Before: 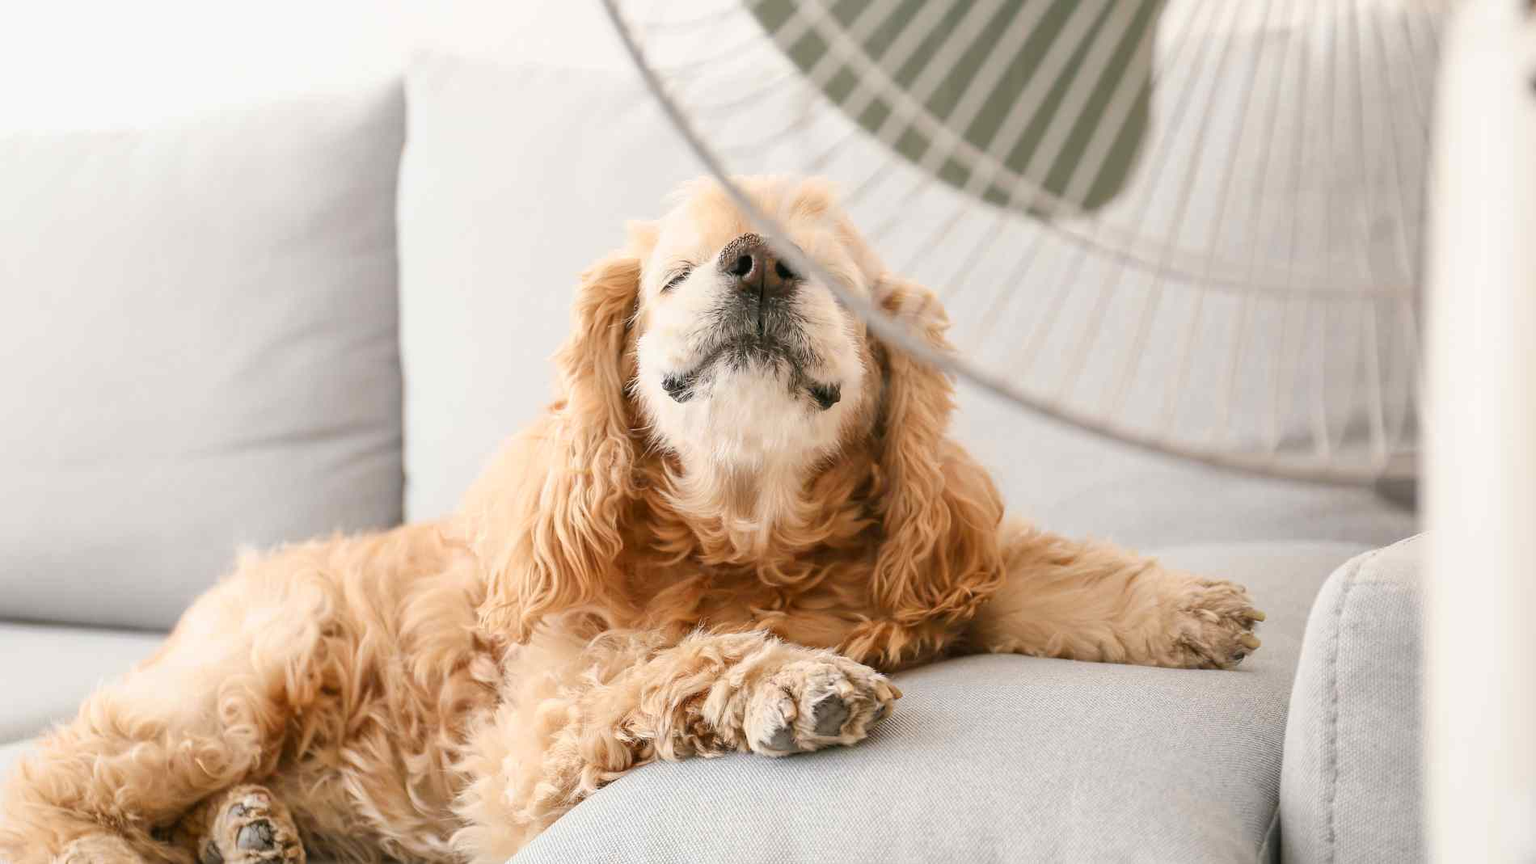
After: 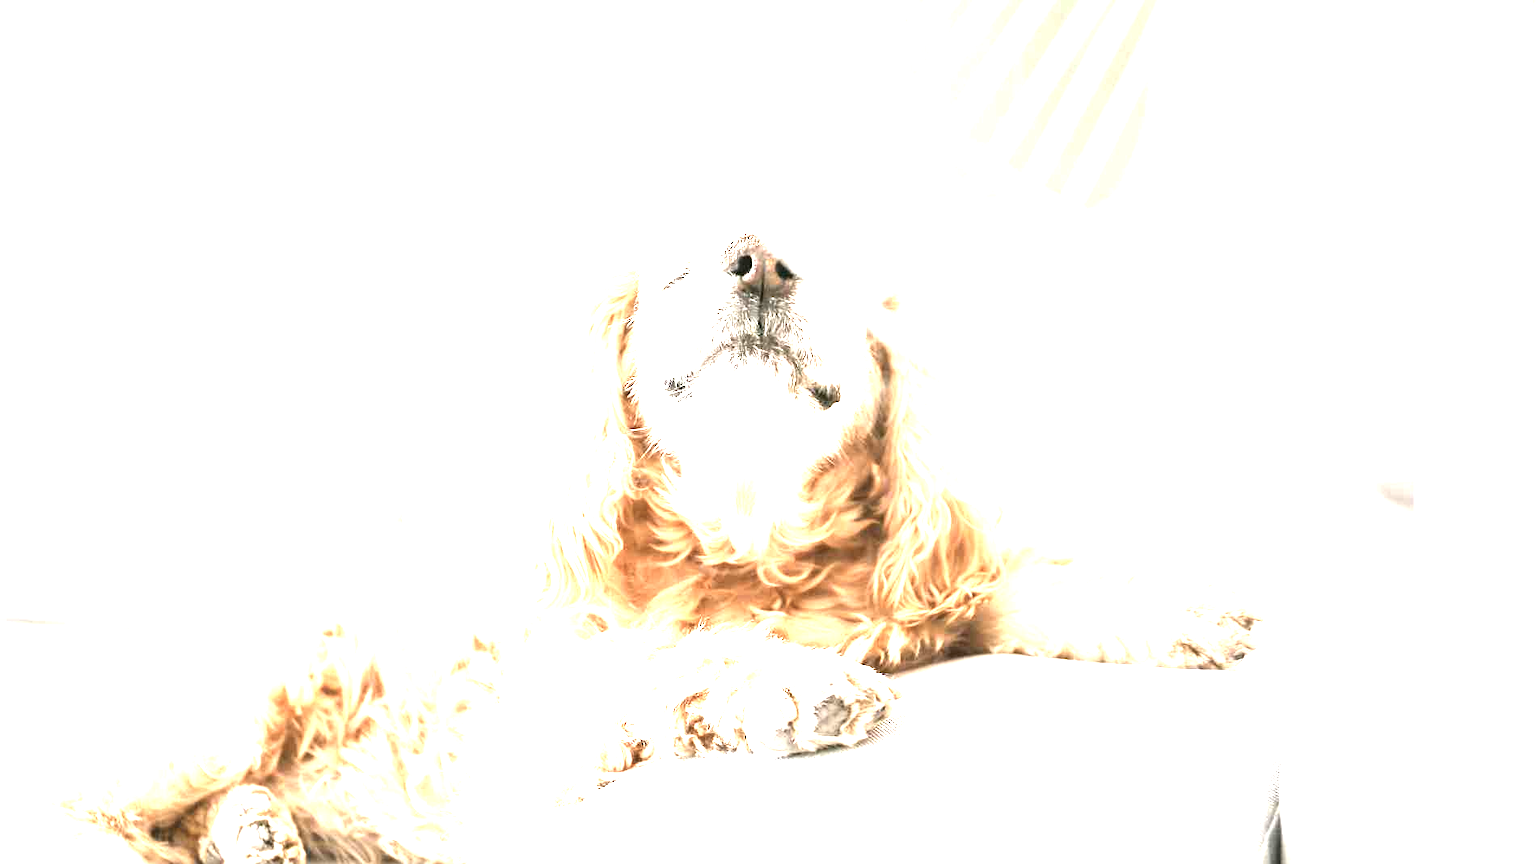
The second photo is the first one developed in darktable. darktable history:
contrast brightness saturation: contrast 0.1, saturation -0.36
levels: levels [0, 0.394, 0.787]
exposure: black level correction 0, exposure 1.9 EV, compensate highlight preservation false
